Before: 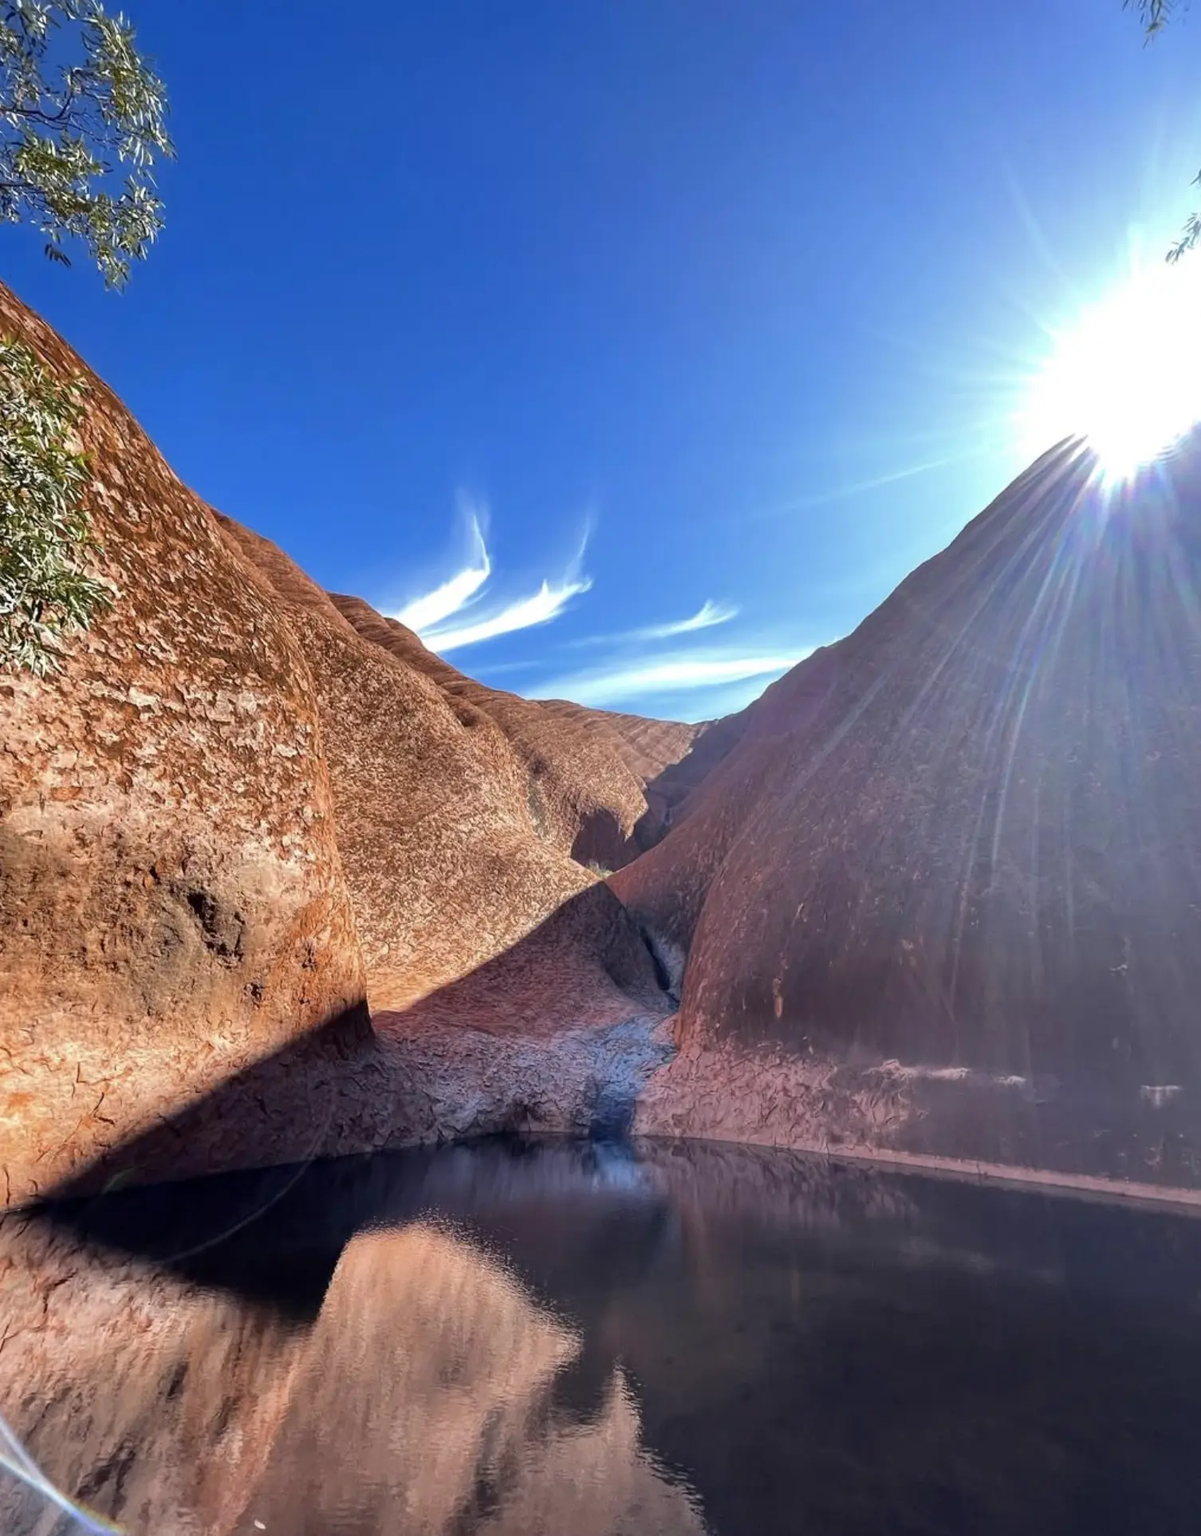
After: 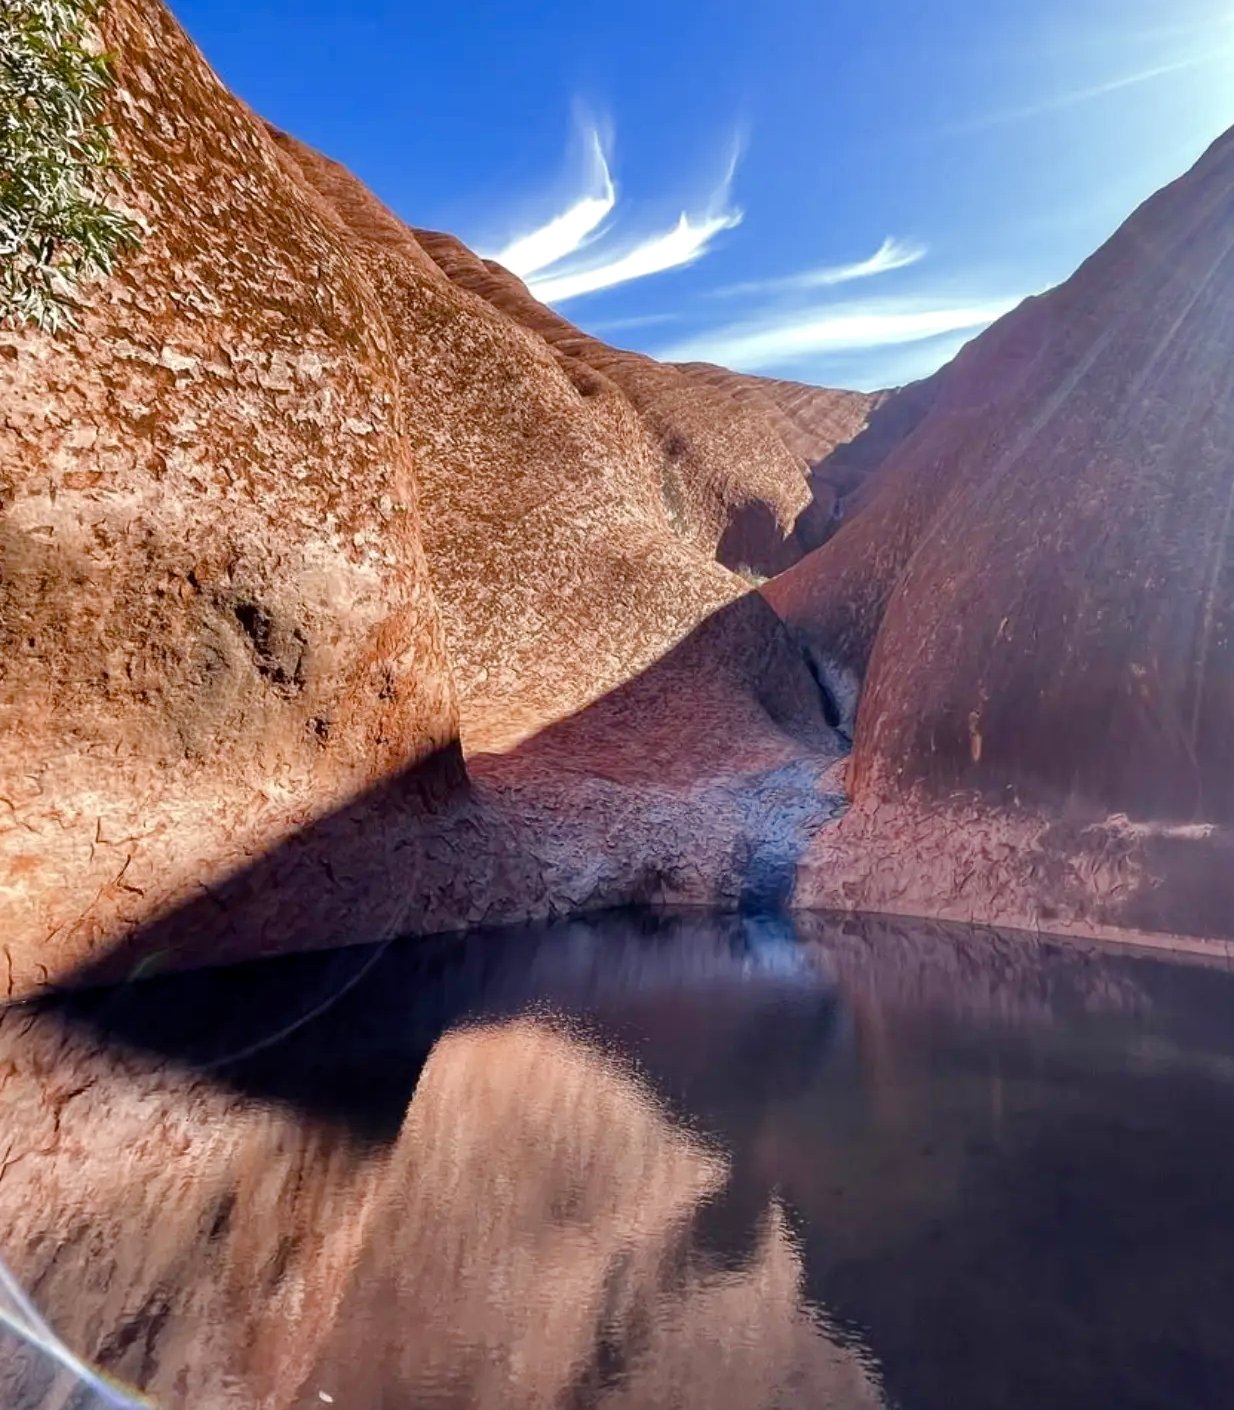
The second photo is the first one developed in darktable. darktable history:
crop: top 26.786%, right 18.039%
color balance rgb: highlights gain › luminance 7.565%, highlights gain › chroma 0.989%, highlights gain › hue 48.63°, perceptual saturation grading › global saturation 20%, perceptual saturation grading › highlights -50.587%, perceptual saturation grading › shadows 30.305%, global vibrance 9.818%
